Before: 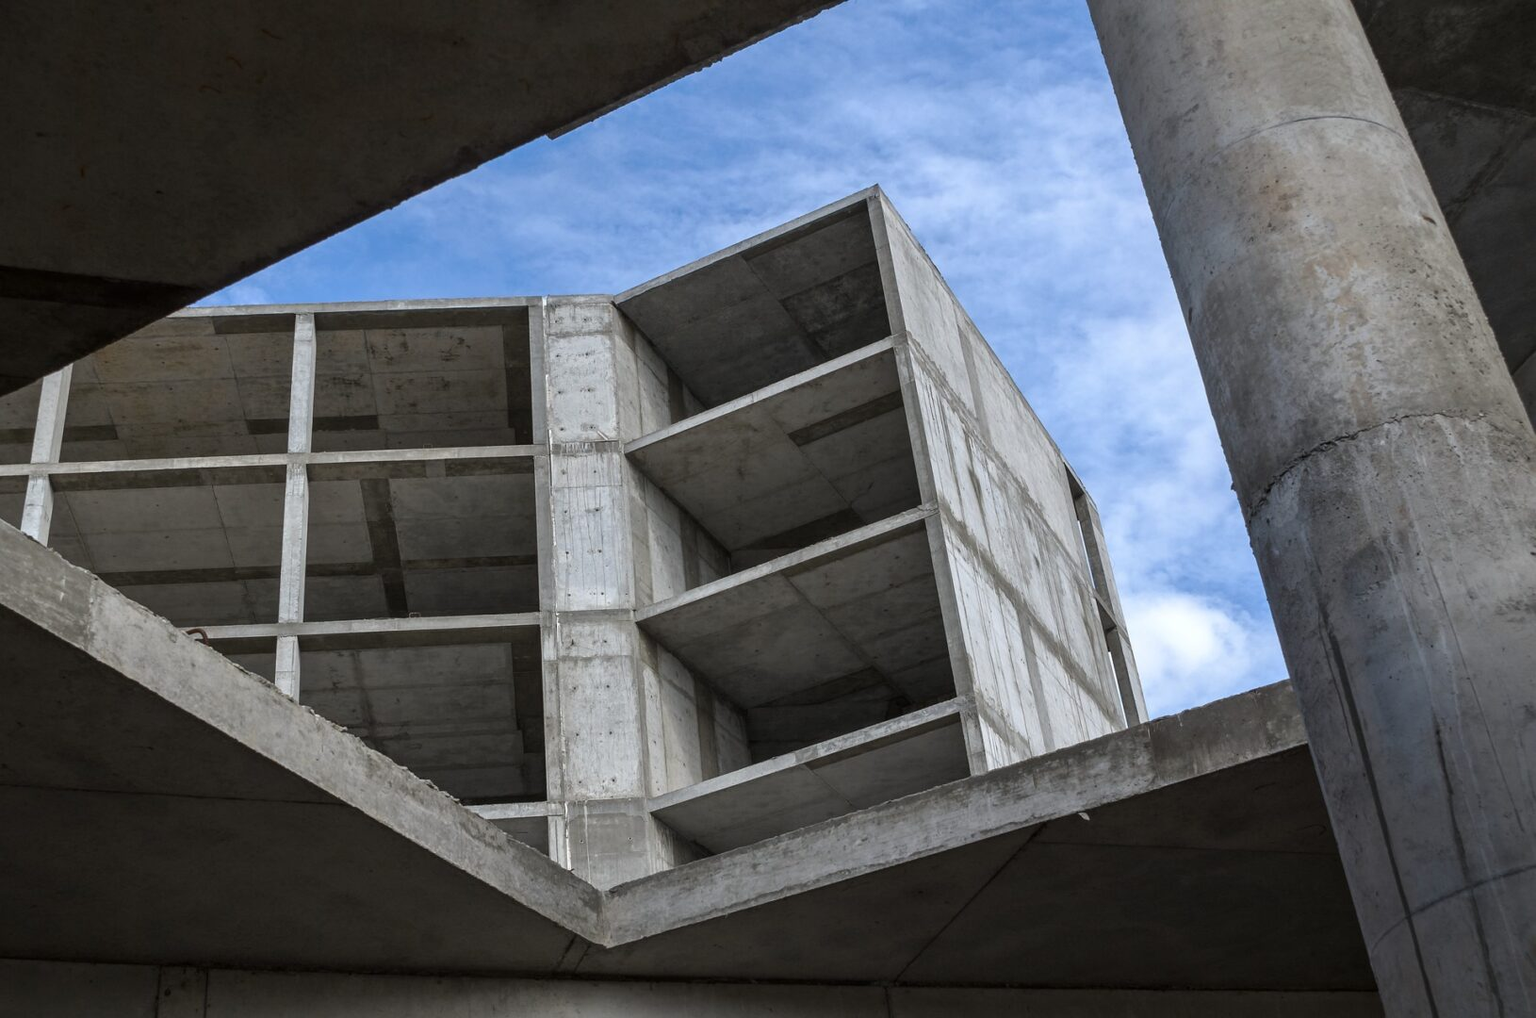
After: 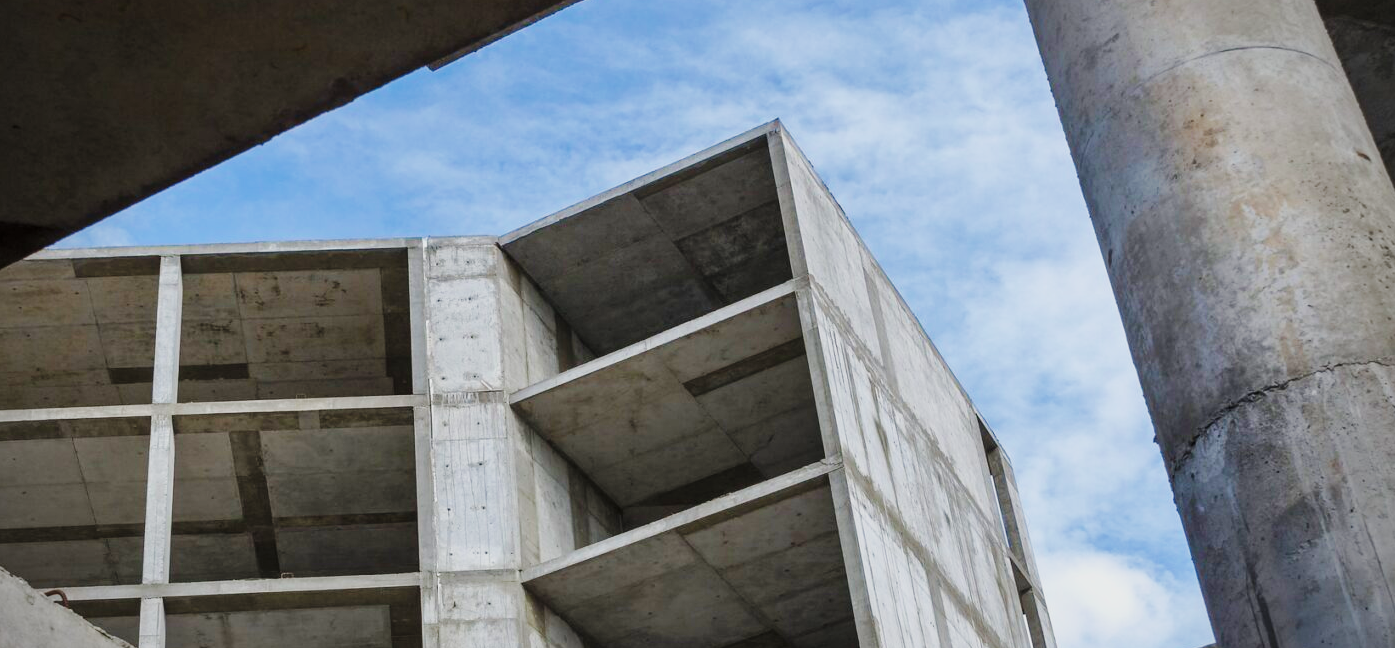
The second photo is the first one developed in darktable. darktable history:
base curve: curves: ch0 [(0, 0) (0.032, 0.025) (0.121, 0.166) (0.206, 0.329) (0.605, 0.79) (1, 1)], preserve colors none
crop and rotate: left 9.443%, top 7.206%, right 4.974%, bottom 32.706%
tone curve: curves: ch0 [(0, 0) (0.822, 0.825) (0.994, 0.955)]; ch1 [(0, 0) (0.226, 0.261) (0.383, 0.397) (0.46, 0.46) (0.498, 0.501) (0.524, 0.543) (0.578, 0.575) (1, 1)]; ch2 [(0, 0) (0.438, 0.456) (0.5, 0.495) (0.547, 0.515) (0.597, 0.58) (0.629, 0.603) (1, 1)], preserve colors none
exposure: exposure 0.022 EV, compensate exposure bias true, compensate highlight preservation false
shadows and highlights: on, module defaults
vignetting: on, module defaults
velvia: on, module defaults
